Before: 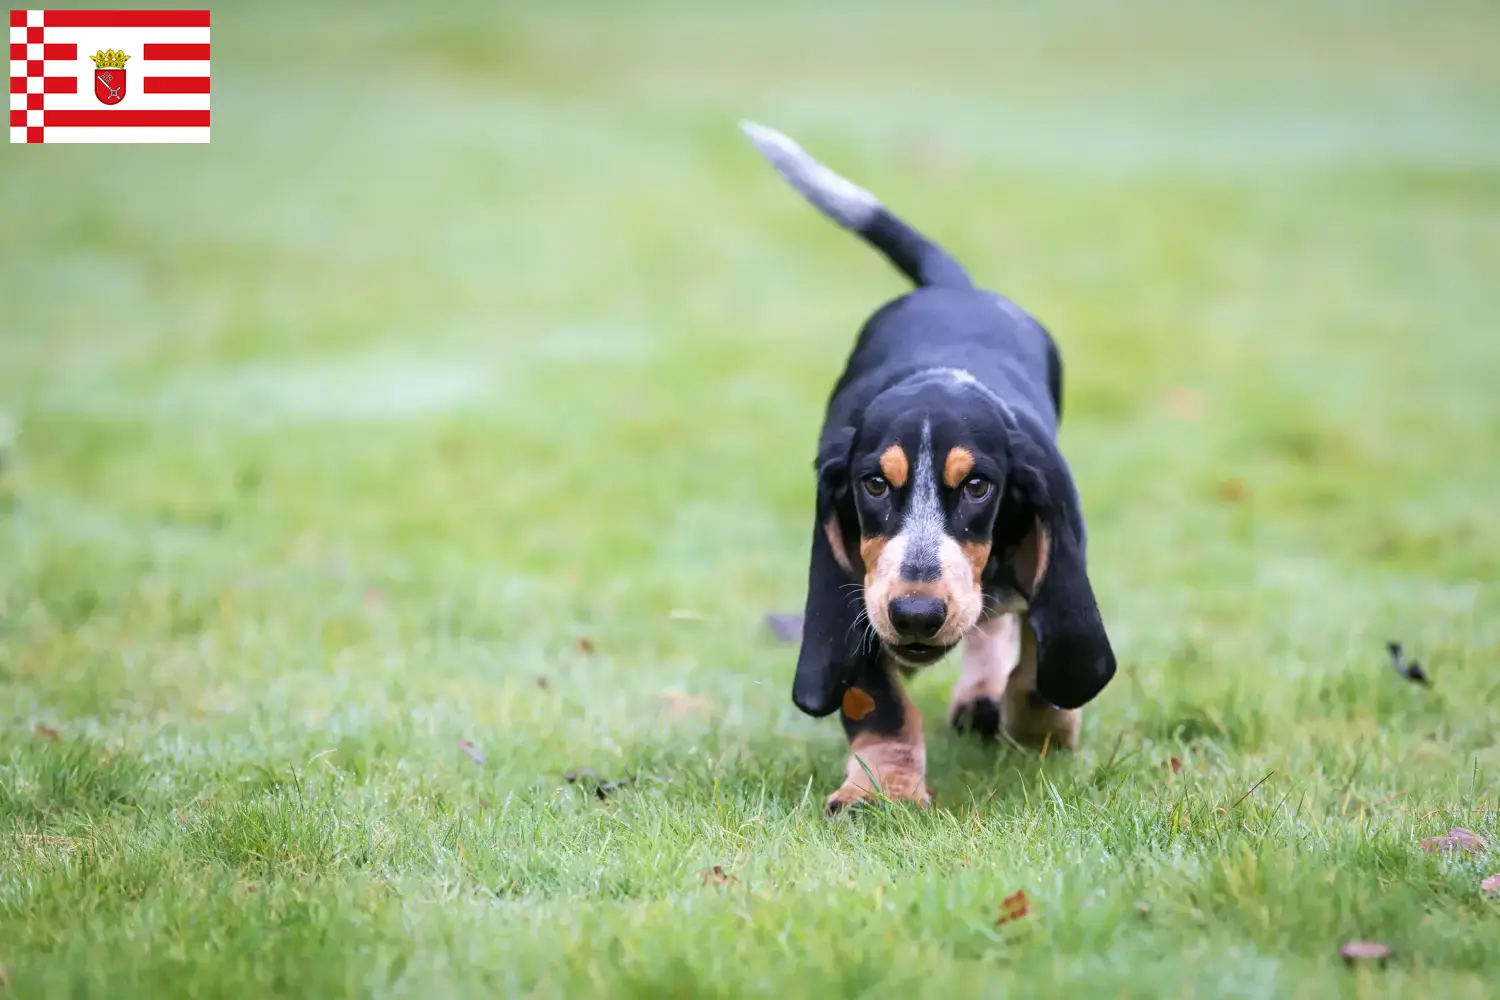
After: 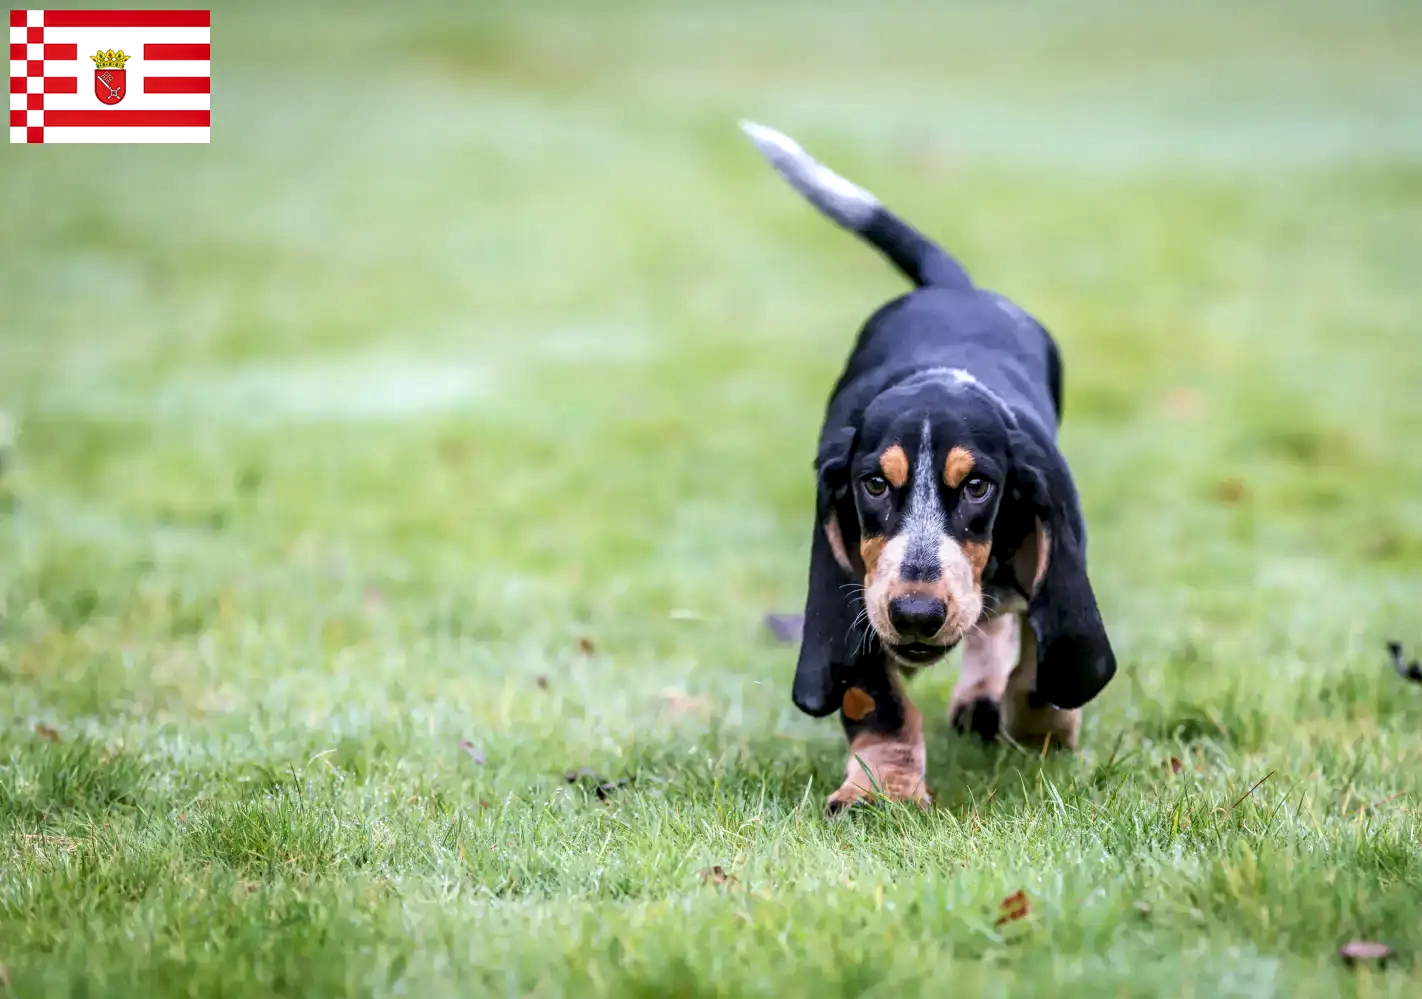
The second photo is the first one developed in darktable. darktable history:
crop and rotate: right 5.18%
local contrast: highlights 21%, detail 150%
